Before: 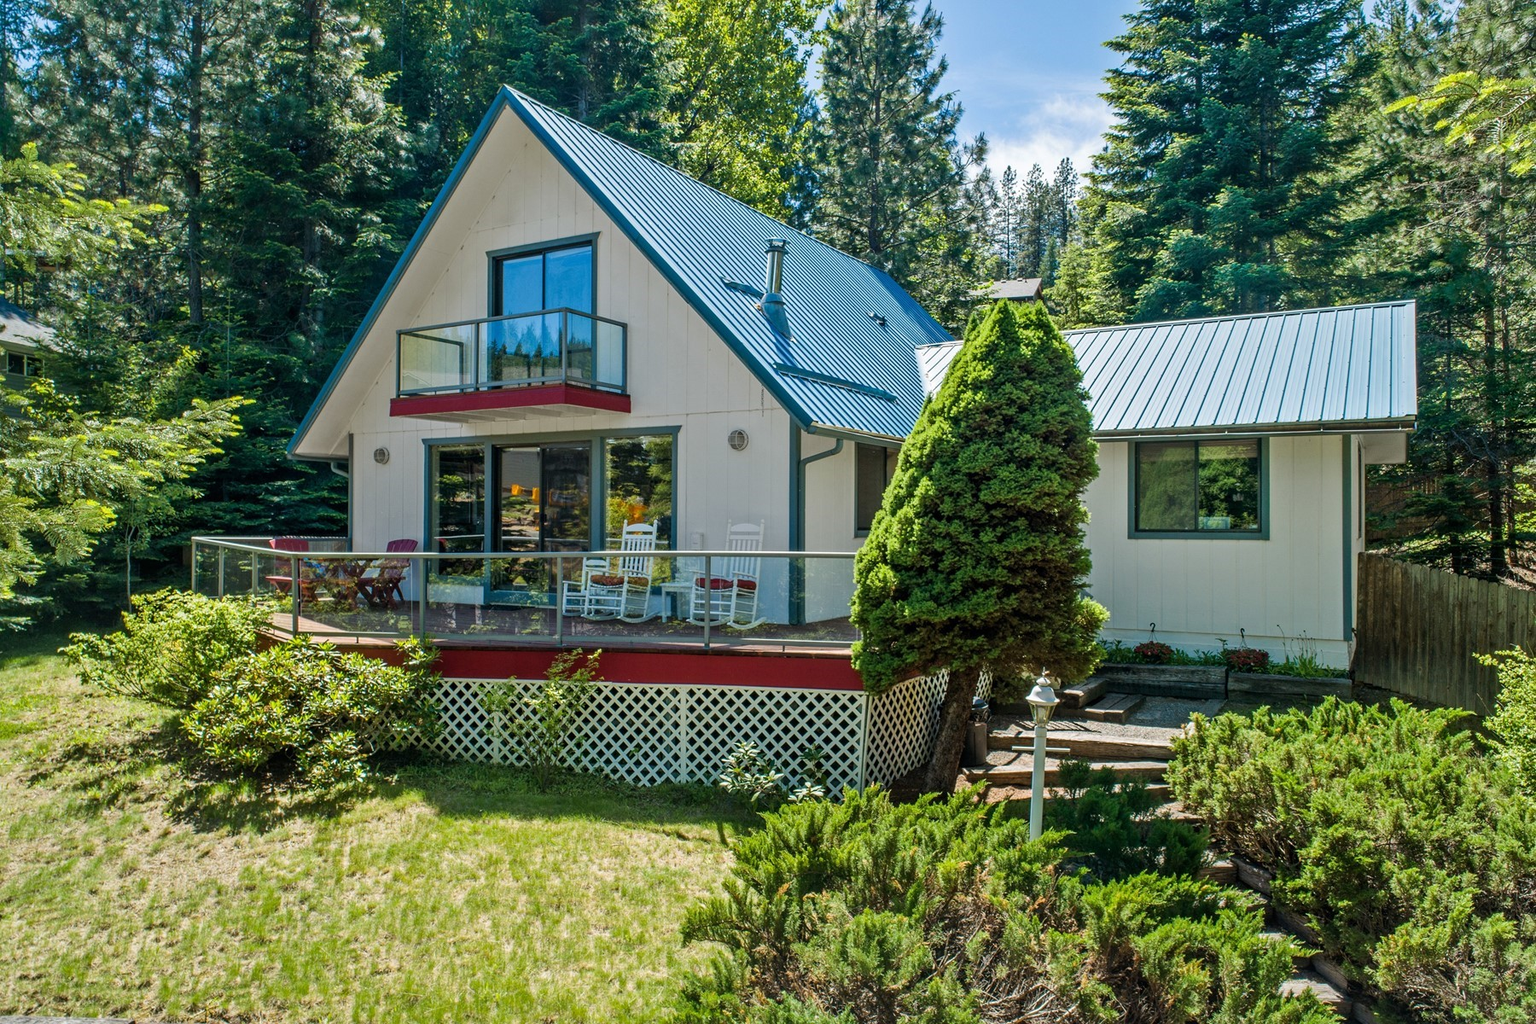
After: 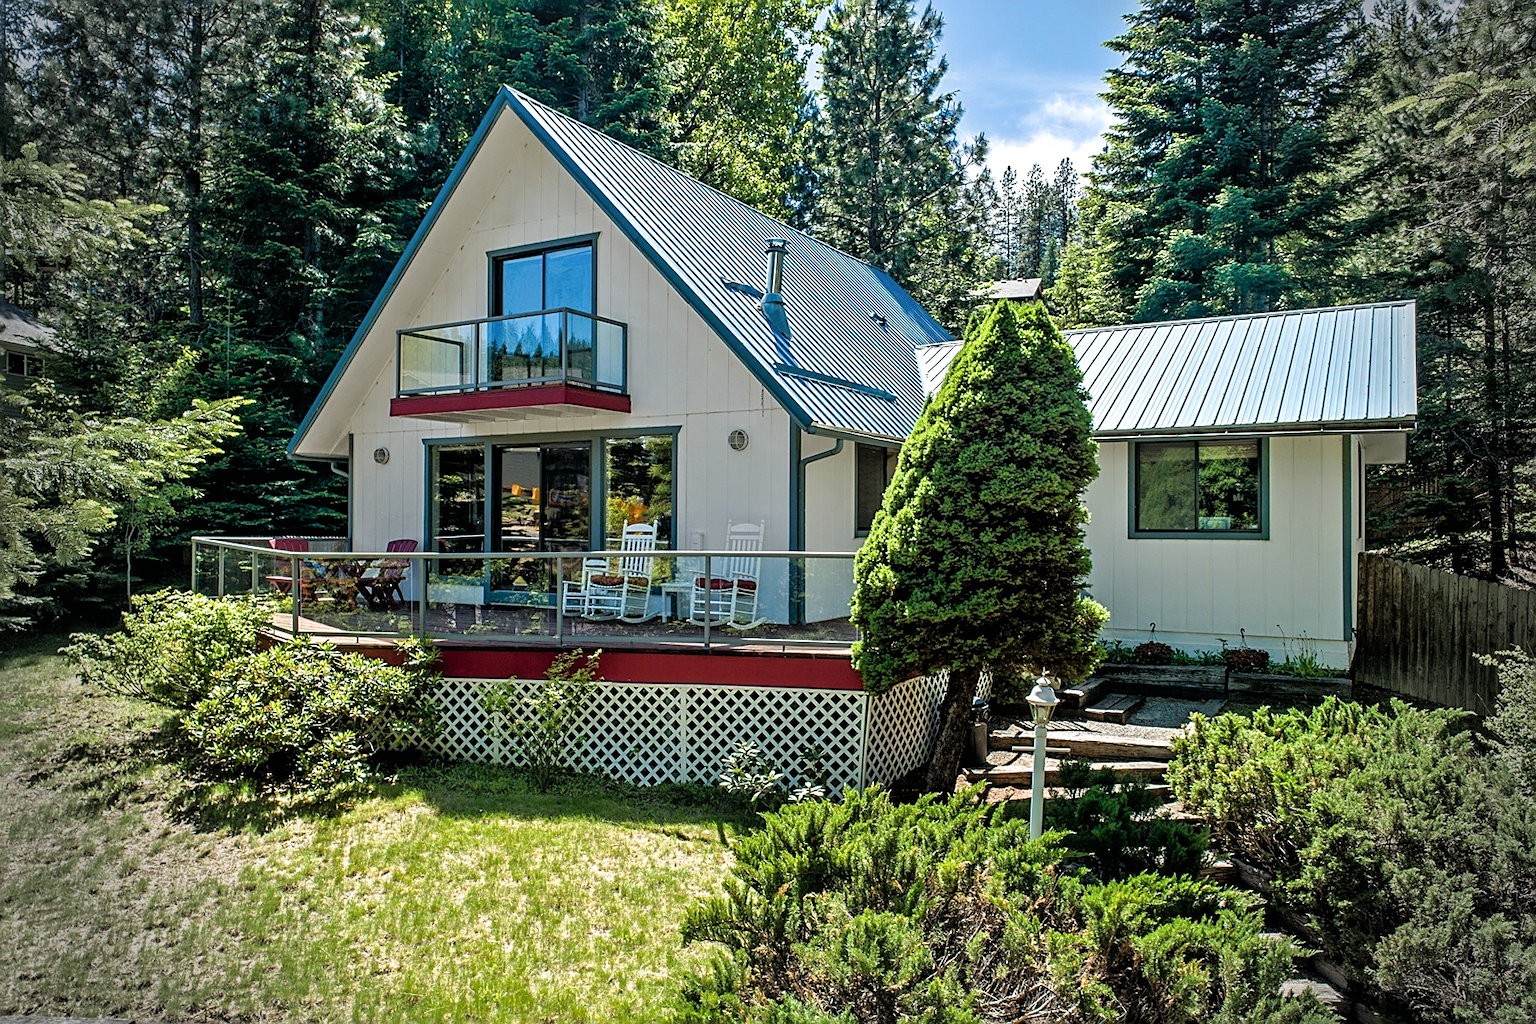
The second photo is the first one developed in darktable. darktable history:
sharpen: on, module defaults
vignetting: fall-off start 76.72%, fall-off radius 27.27%, width/height ratio 0.978, unbound false
levels: black 3.82%, levels [0, 0.492, 0.984]
shadows and highlights: on, module defaults
filmic rgb: black relative exposure -8.29 EV, white relative exposure 2.2 EV, target white luminance 99.932%, hardness 7.15, latitude 75.44%, contrast 1.317, highlights saturation mix -1.84%, shadows ↔ highlights balance 30.28%
